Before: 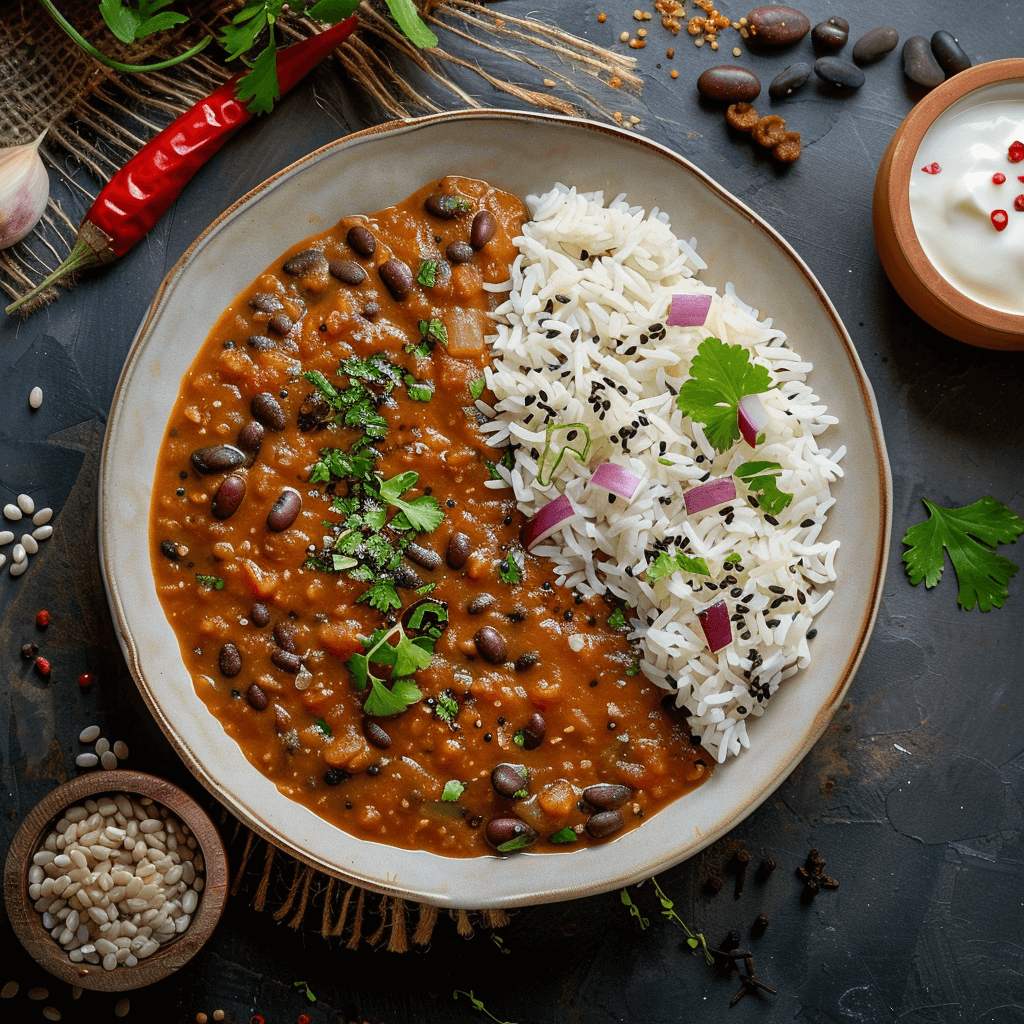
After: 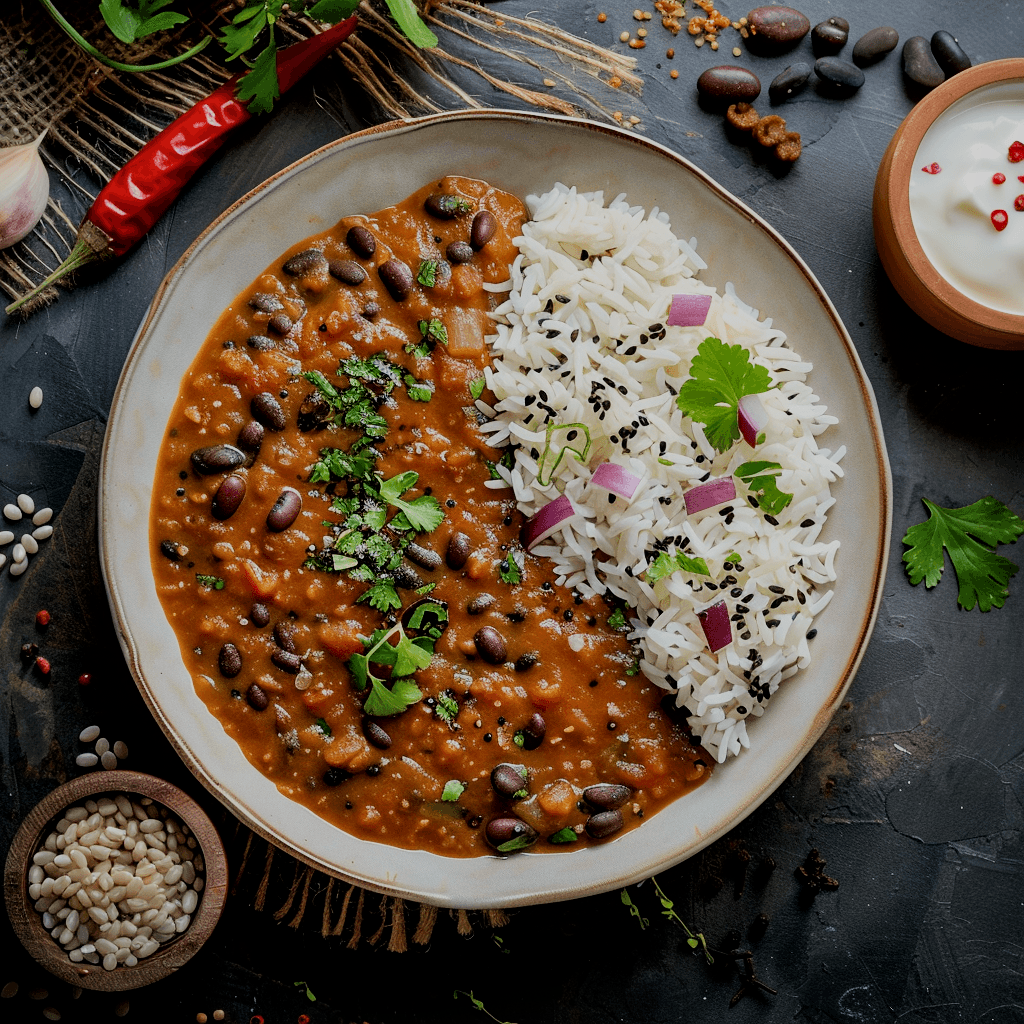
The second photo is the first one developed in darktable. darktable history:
local contrast: mode bilateral grid, contrast 20, coarseness 50, detail 120%, midtone range 0.2
filmic rgb: black relative exposure -7.15 EV, white relative exposure 5.36 EV, hardness 3.02
